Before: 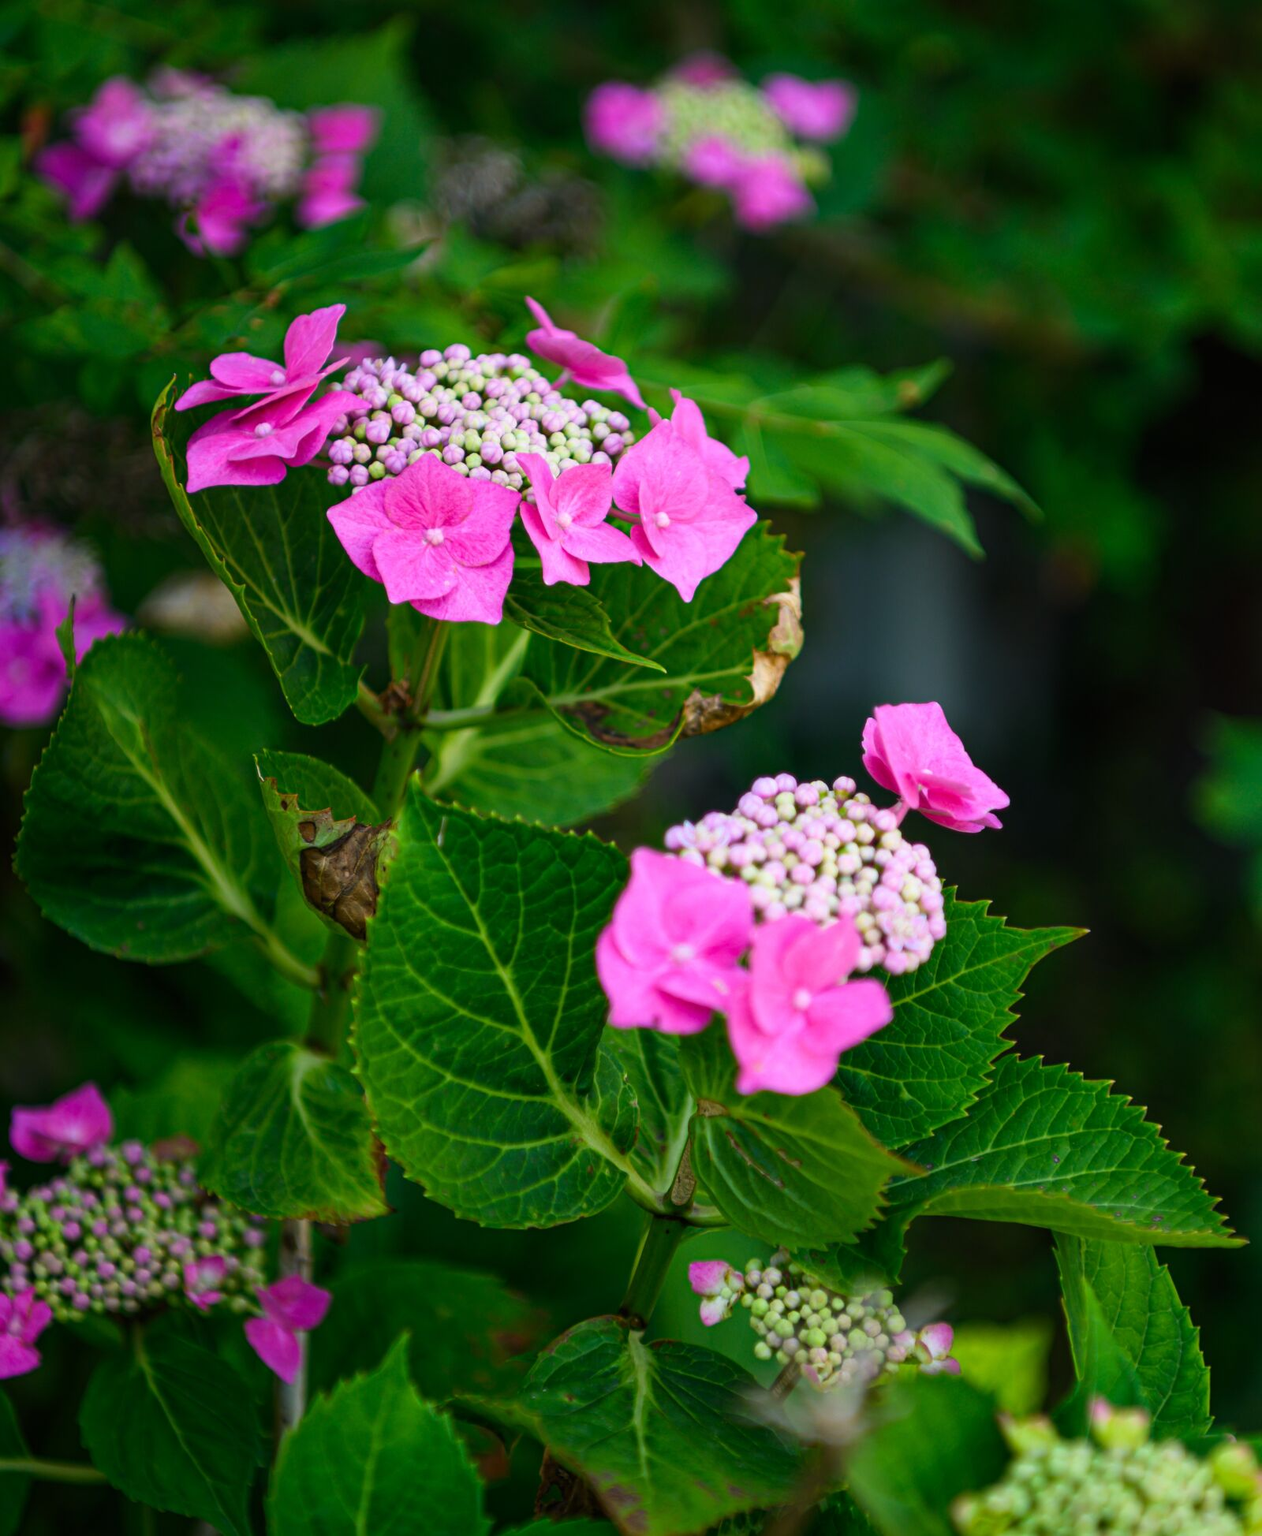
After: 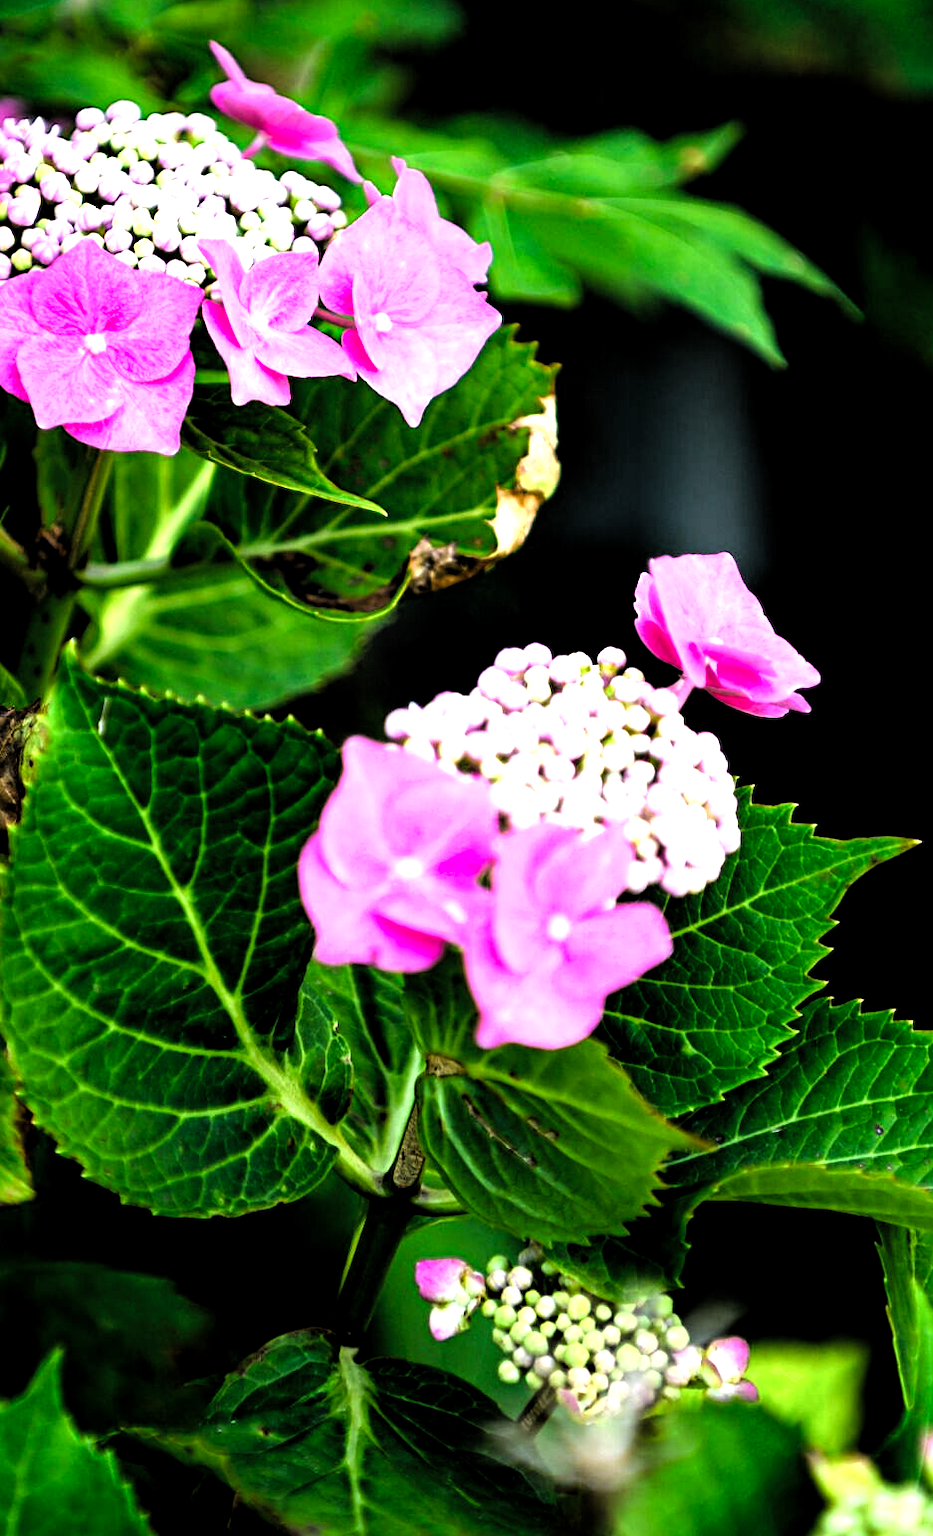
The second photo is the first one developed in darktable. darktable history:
filmic rgb: black relative exposure -3.97 EV, white relative exposure 2.99 EV, hardness 3.02, contrast 1.496
crop and rotate: left 28.504%, top 17.242%, right 12.821%, bottom 3.531%
sharpen: amount 0.216
shadows and highlights: shadows 25.85, highlights -24.72
levels: levels [0.012, 0.367, 0.697]
